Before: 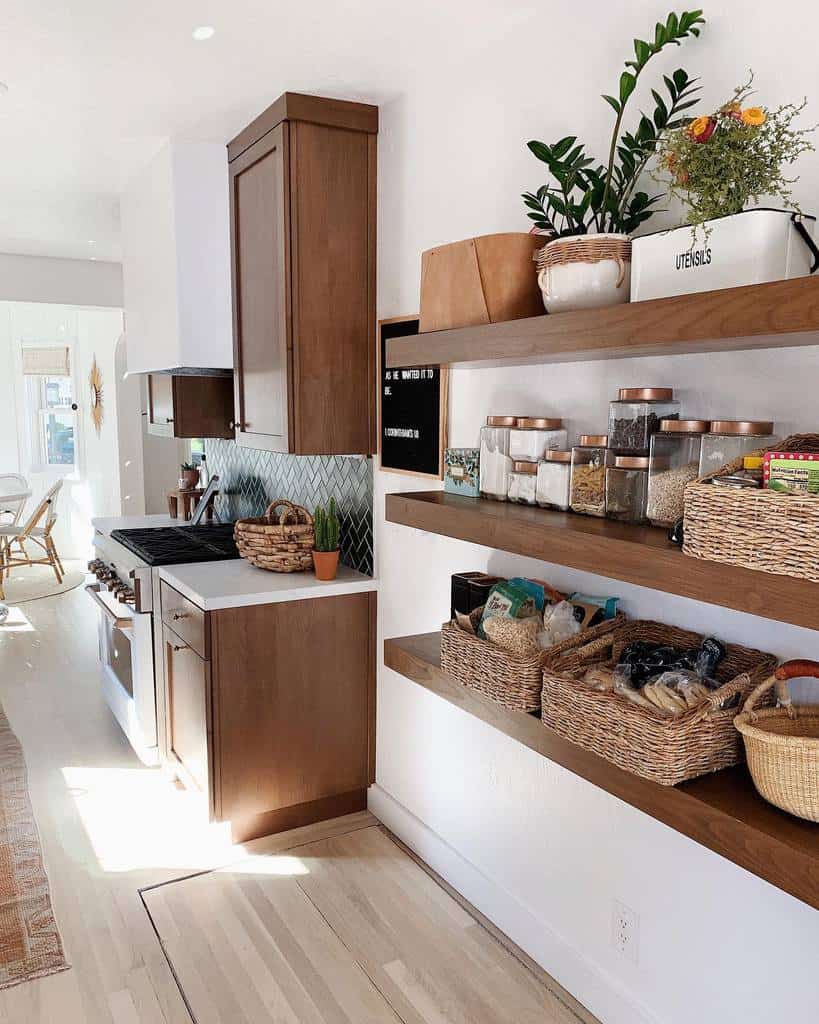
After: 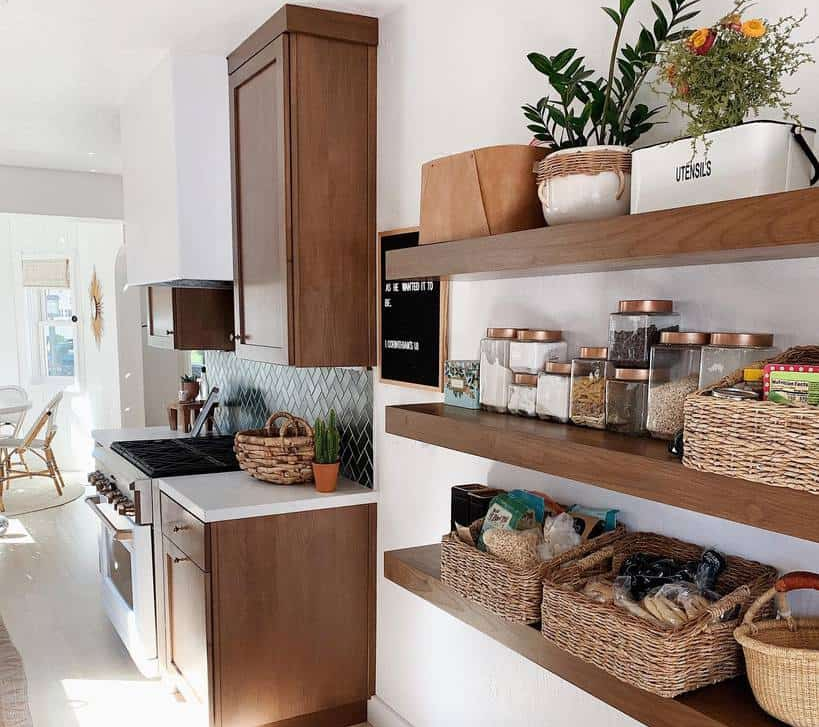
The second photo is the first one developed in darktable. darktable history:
crop and rotate: top 8.673%, bottom 20.308%
